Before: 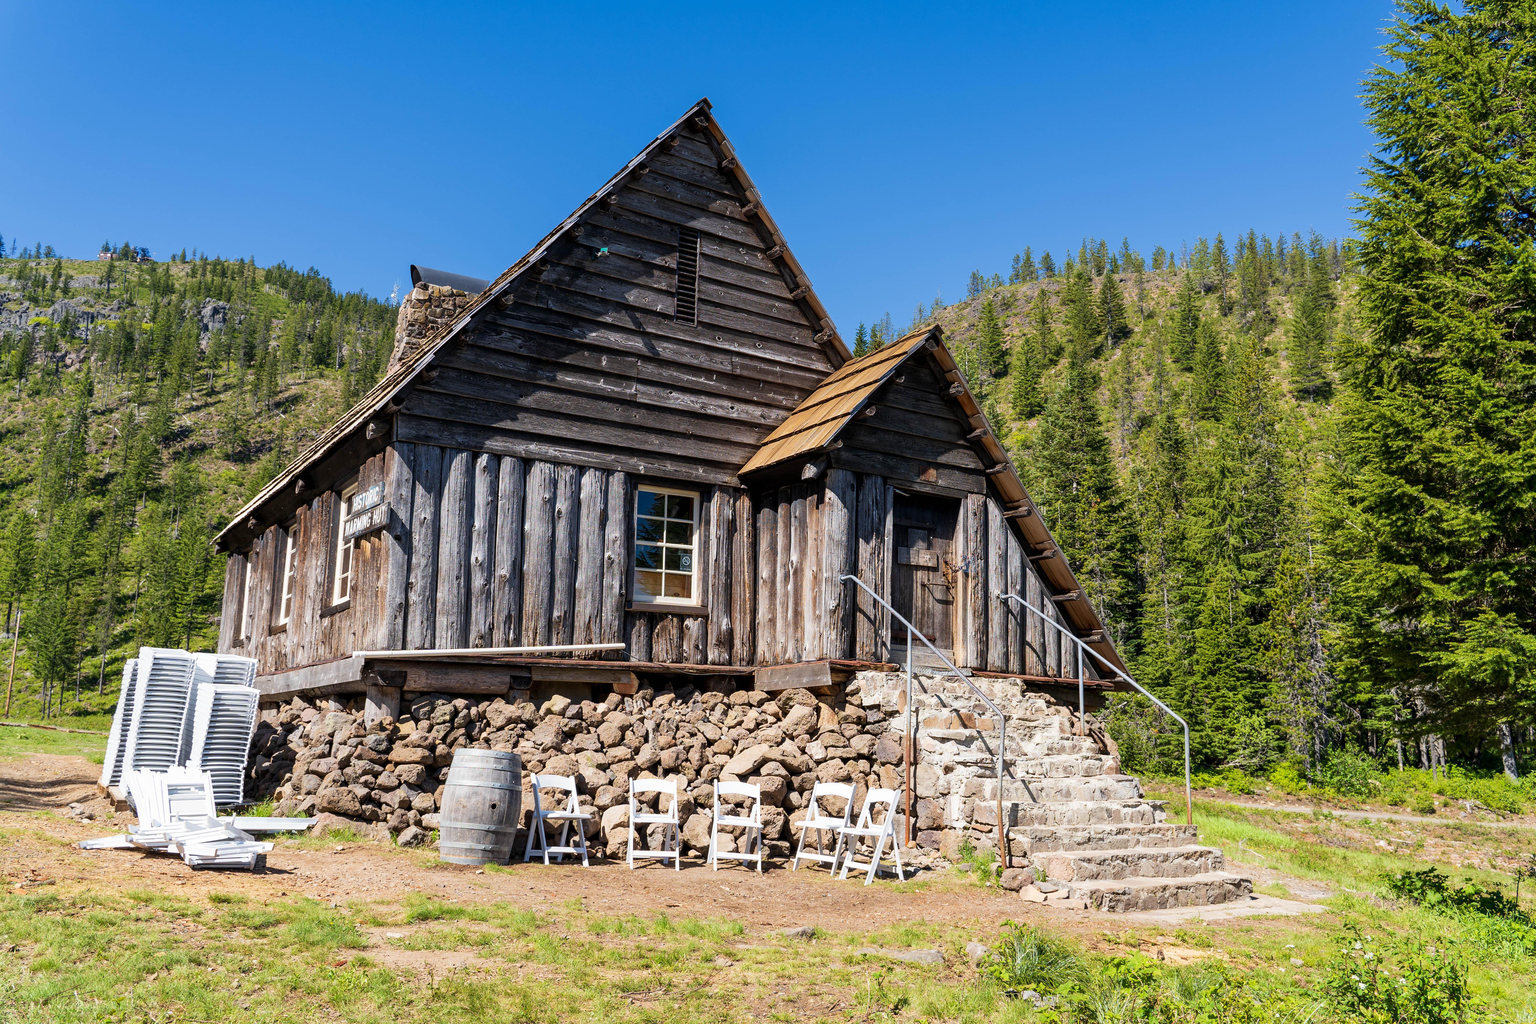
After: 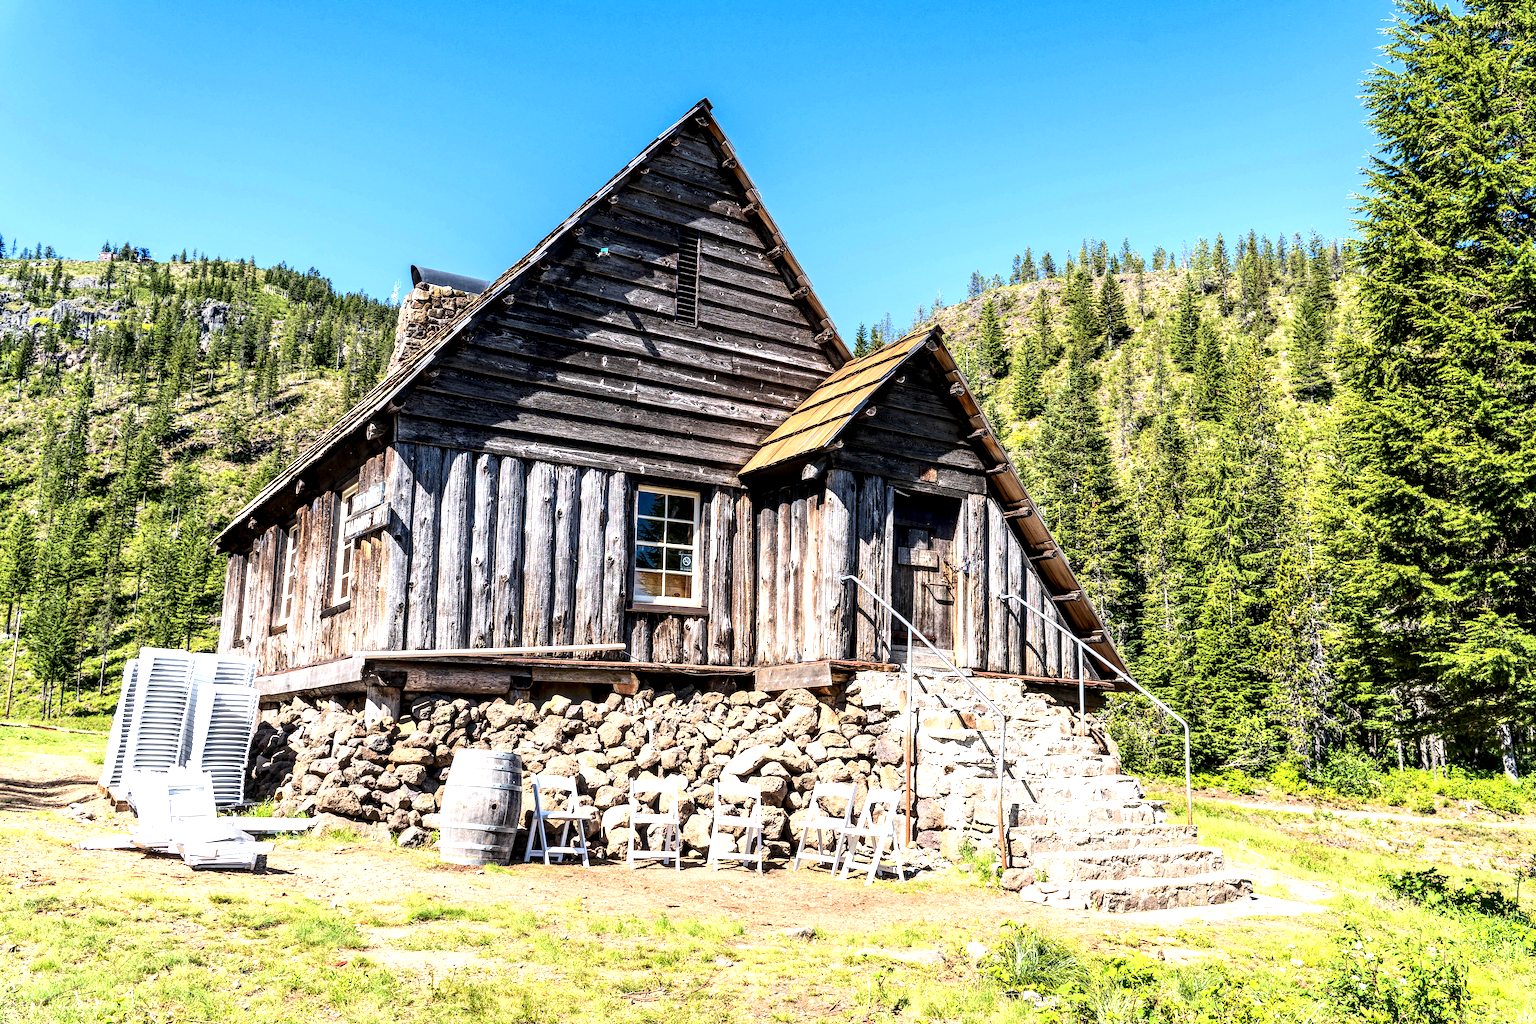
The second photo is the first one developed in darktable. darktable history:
exposure: black level correction 0, exposure 0.9 EV, compensate highlight preservation false
contrast brightness saturation: contrast 0.22
local contrast: highlights 60%, shadows 60%, detail 160%
